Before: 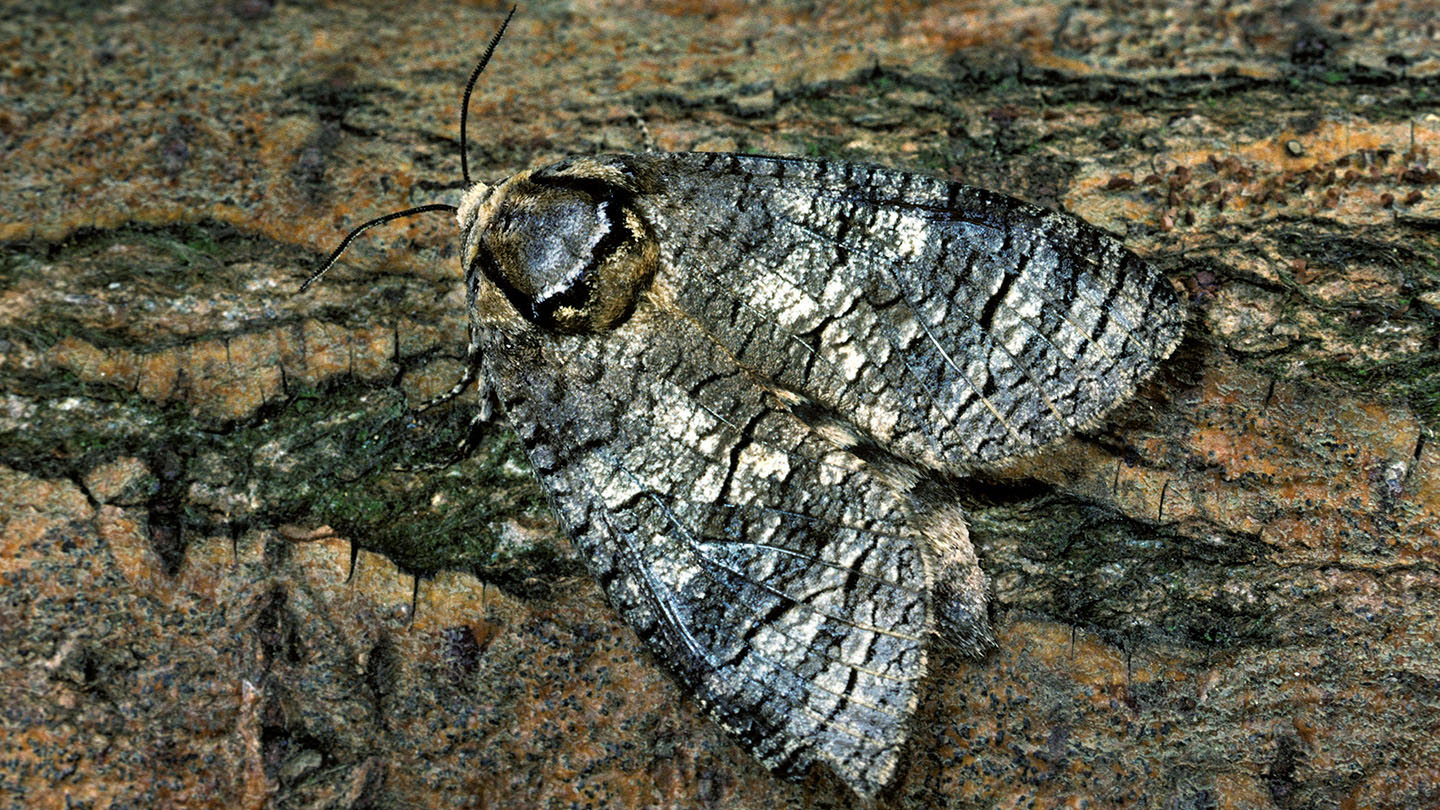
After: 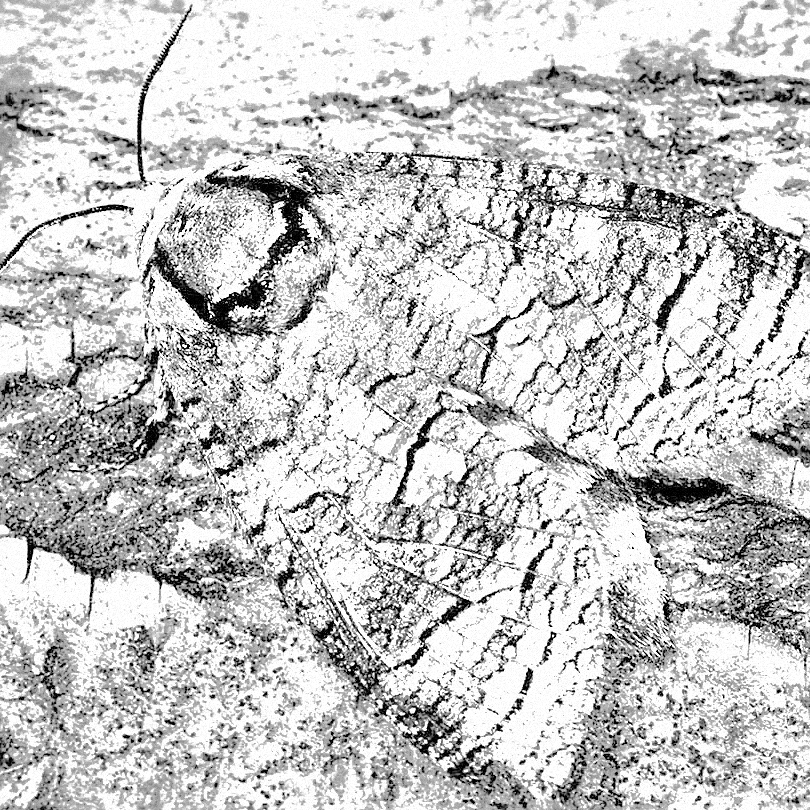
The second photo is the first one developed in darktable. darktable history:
filmic rgb: black relative exposure -7.15 EV, white relative exposure 5.36 EV, hardness 3.02, color science v6 (2022)
sharpen: on, module defaults
grain: mid-tones bias 0%
crop and rotate: left 22.516%, right 21.234%
contrast brightness saturation: saturation -1
exposure: exposure 1 EV, compensate highlight preservation false
white balance: red 8, blue 8
